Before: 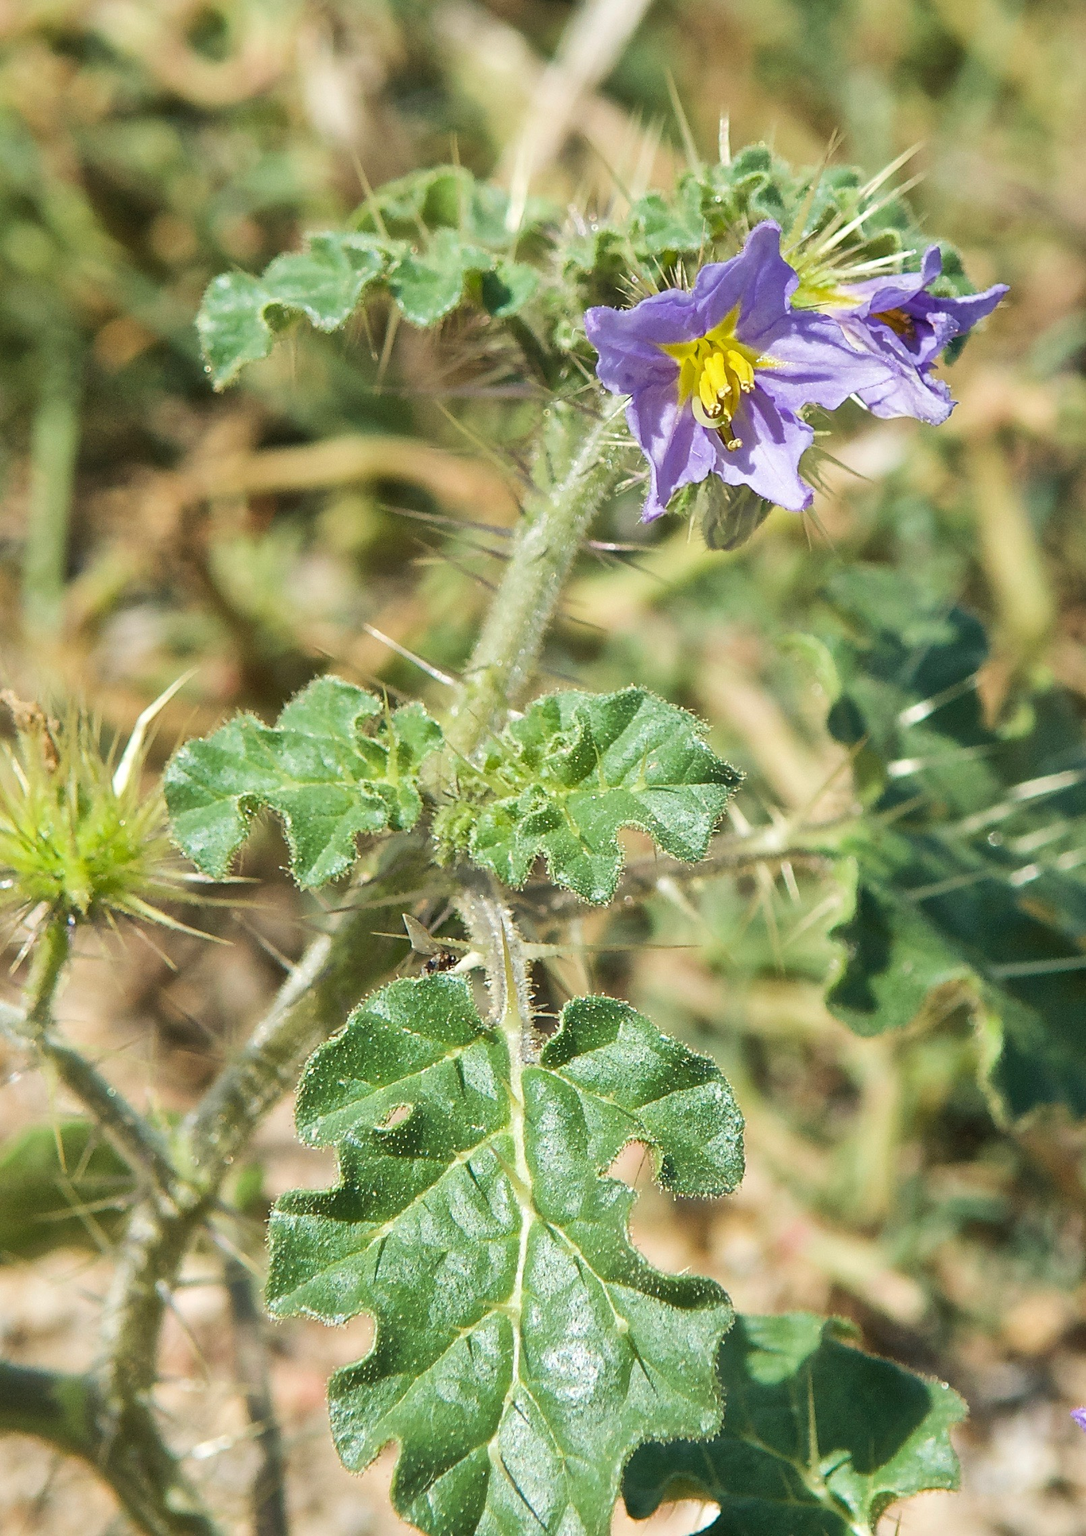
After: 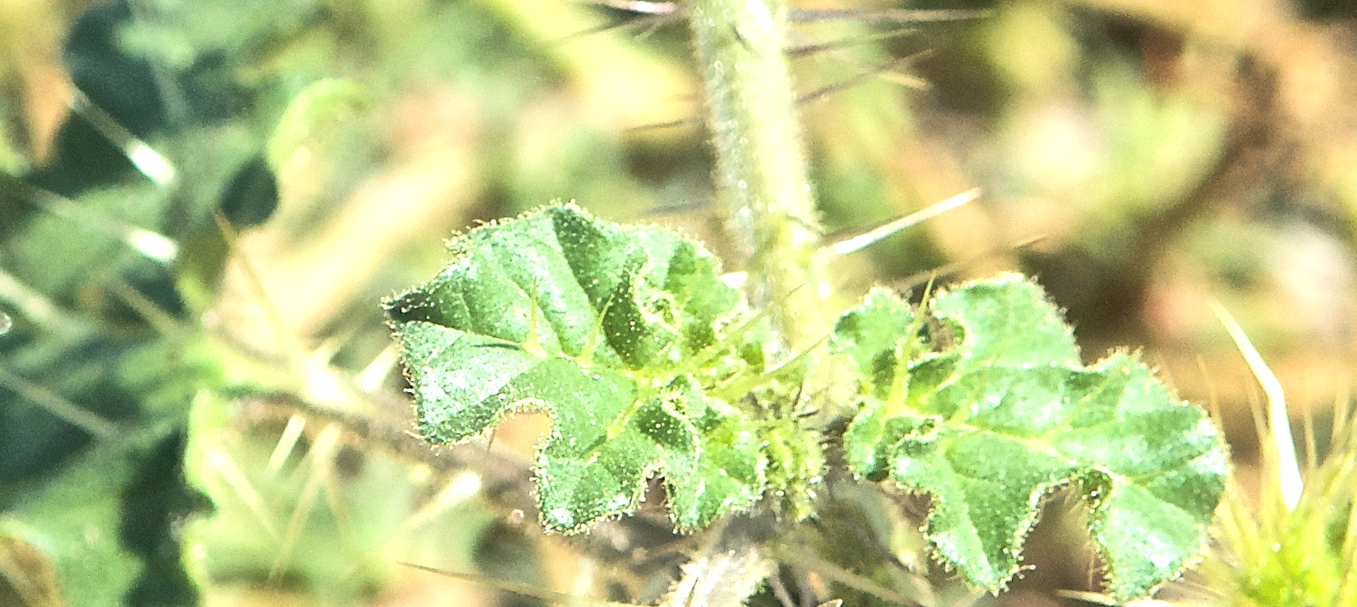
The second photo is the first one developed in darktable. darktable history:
levels: levels [0, 0.48, 0.961]
crop and rotate: angle 16.12°, top 30.835%, bottom 35.653%
tone equalizer: -8 EV -0.75 EV, -7 EV -0.7 EV, -6 EV -0.6 EV, -5 EV -0.4 EV, -3 EV 0.4 EV, -2 EV 0.6 EV, -1 EV 0.7 EV, +0 EV 0.75 EV, edges refinement/feathering 500, mask exposure compensation -1.57 EV, preserve details no
contrast brightness saturation: brightness 0.15
rotate and perspective: rotation 5.12°, automatic cropping off
